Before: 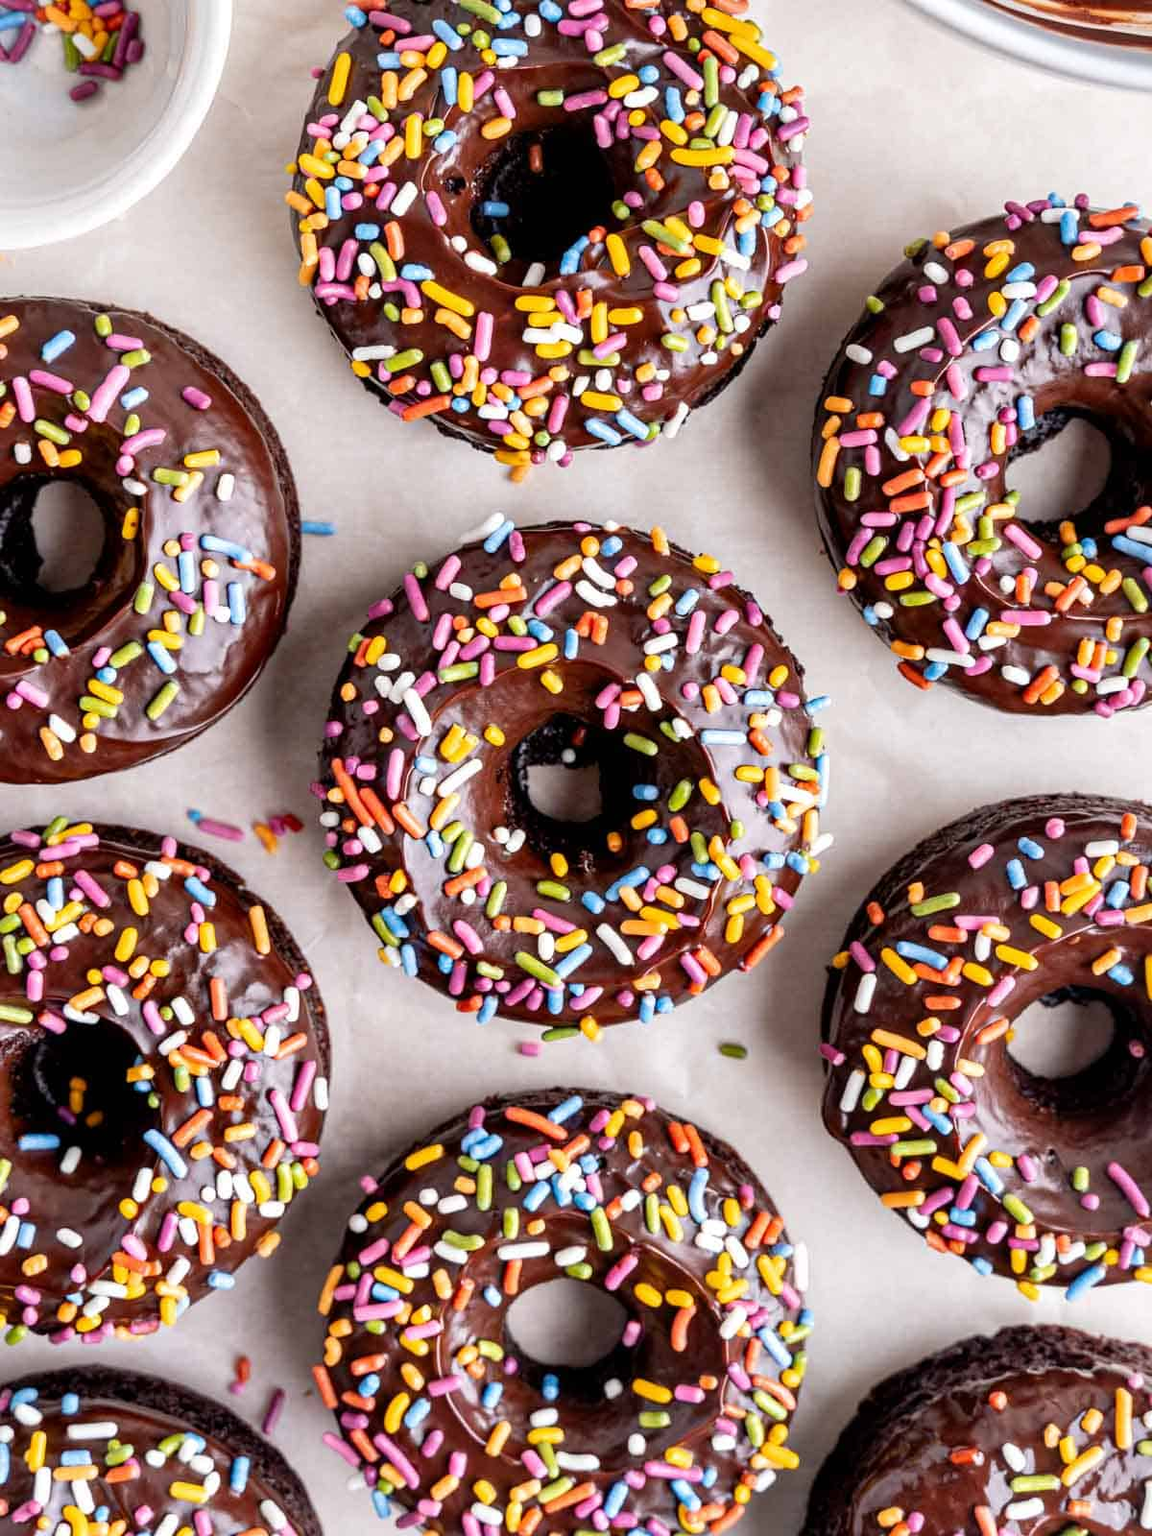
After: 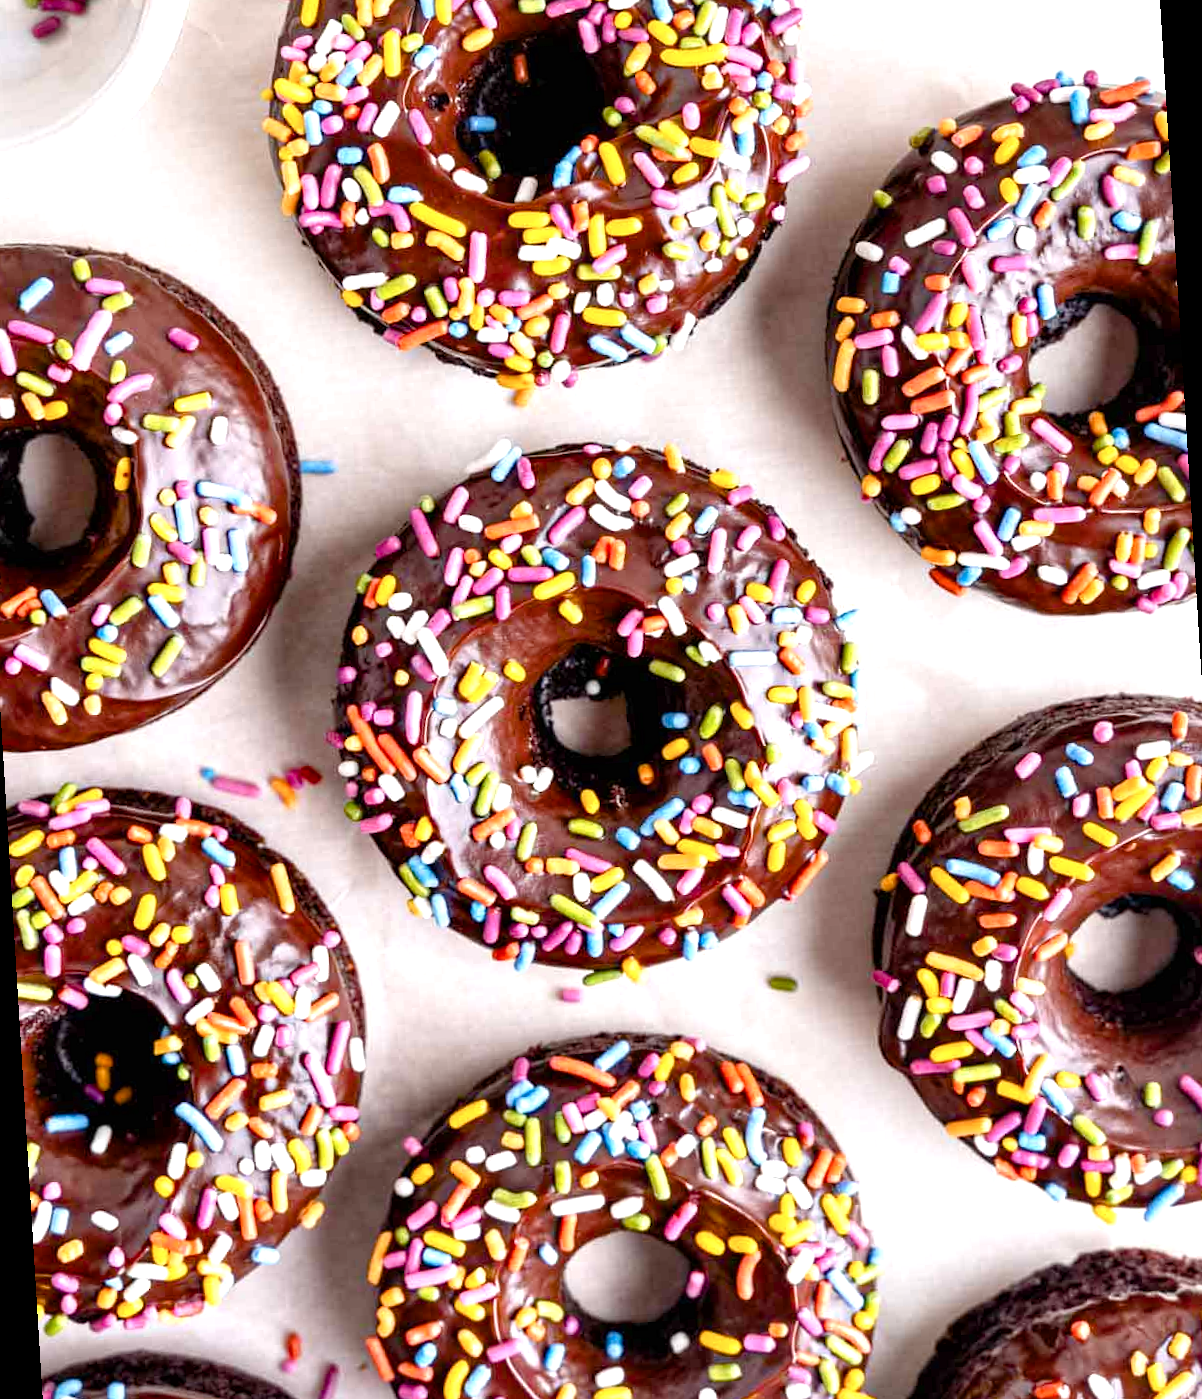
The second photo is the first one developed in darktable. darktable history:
color balance rgb: perceptual saturation grading › global saturation 20%, perceptual saturation grading › highlights -25%, perceptual saturation grading › shadows 25%
rotate and perspective: rotation -3.52°, crop left 0.036, crop right 0.964, crop top 0.081, crop bottom 0.919
exposure: exposure 0.6 EV, compensate highlight preservation false
